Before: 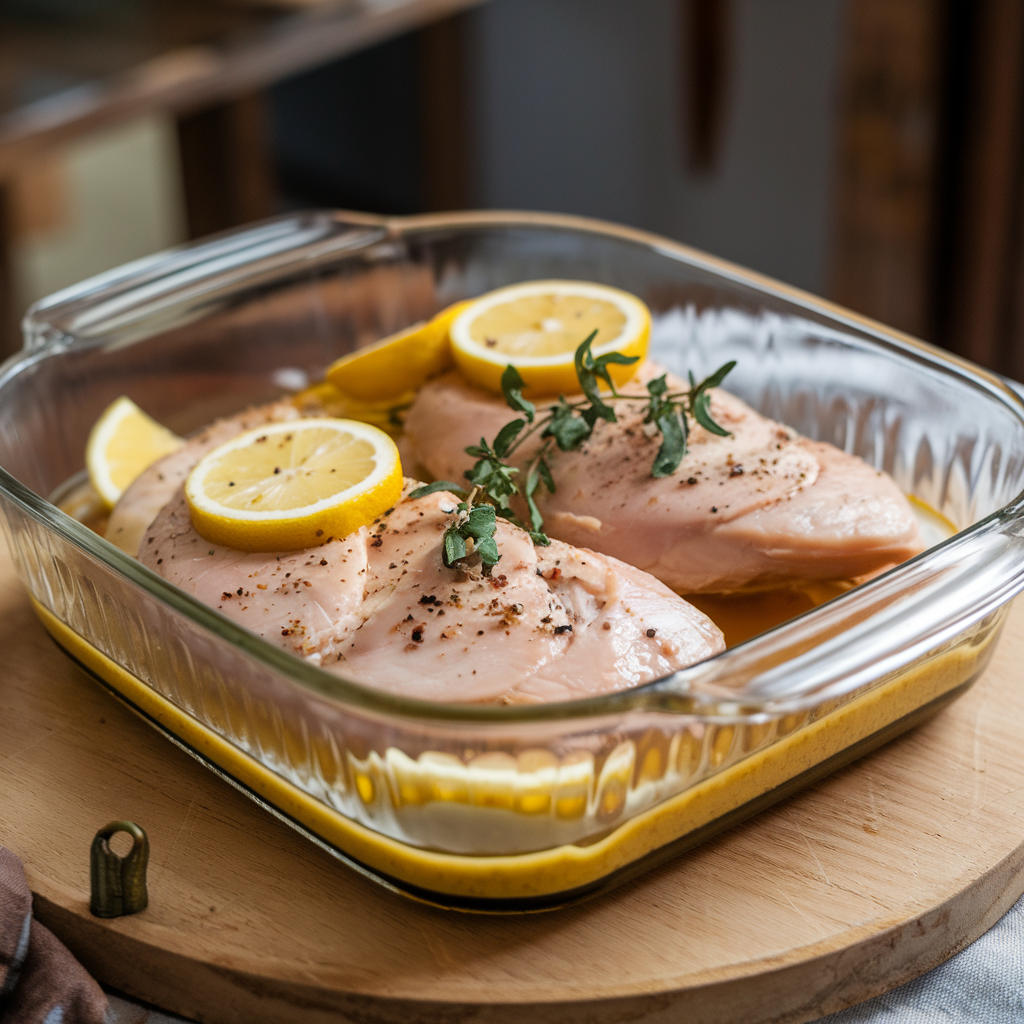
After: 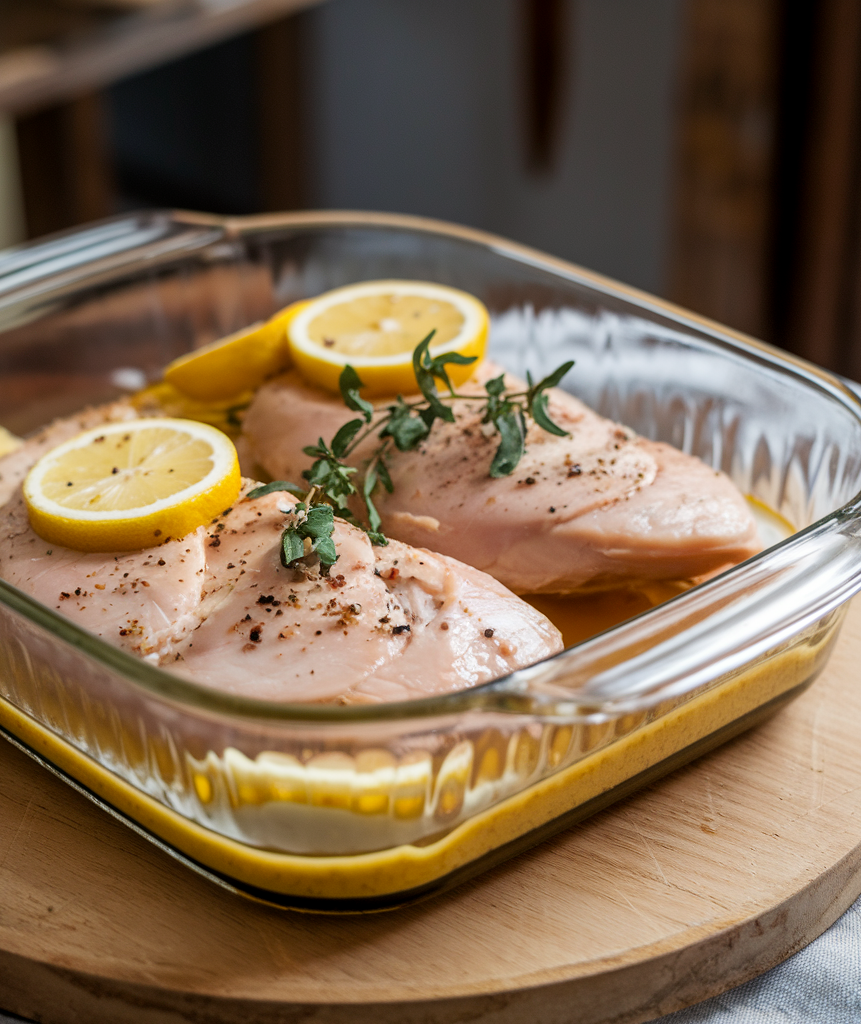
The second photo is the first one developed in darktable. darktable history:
crop: left 15.883%
exposure: black level correction 0.001, compensate highlight preservation false
